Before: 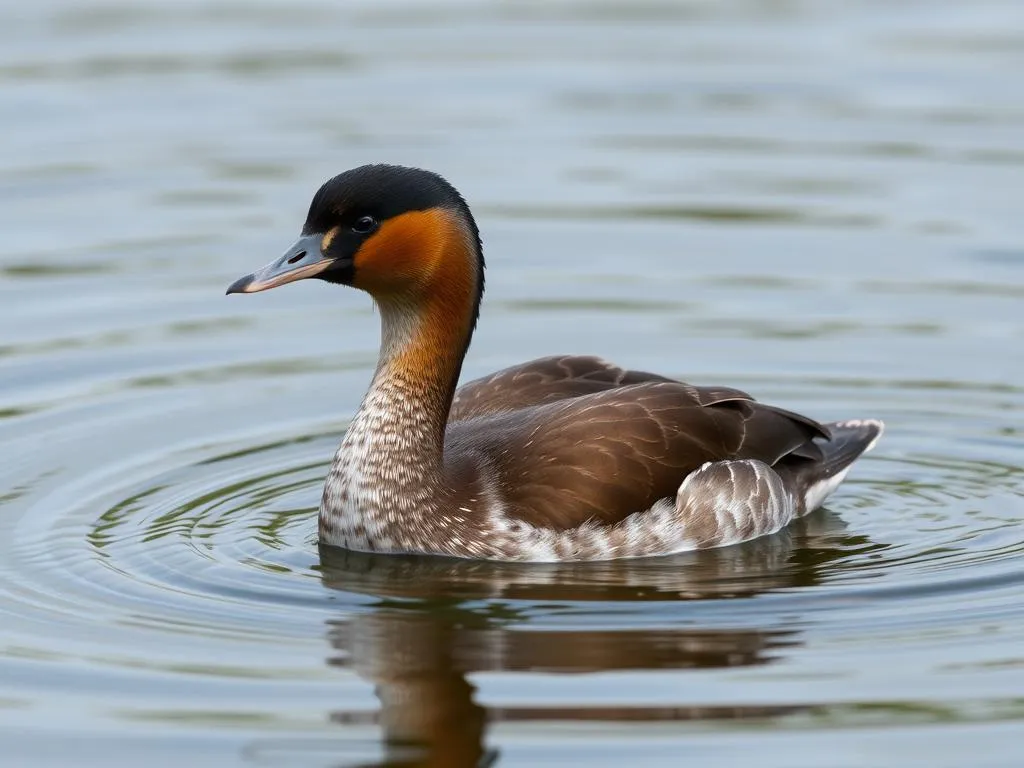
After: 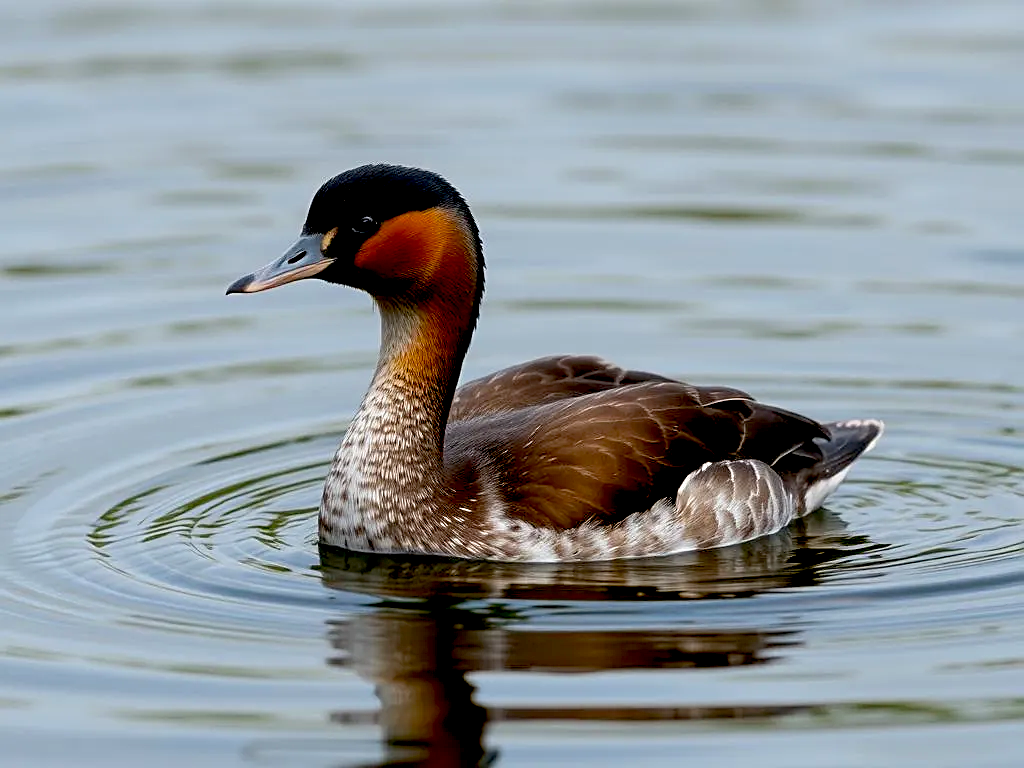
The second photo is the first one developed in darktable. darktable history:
exposure: black level correction 0.029, exposure -0.073 EV, compensate highlight preservation false
sharpen: on, module defaults
color balance: output saturation 110%
